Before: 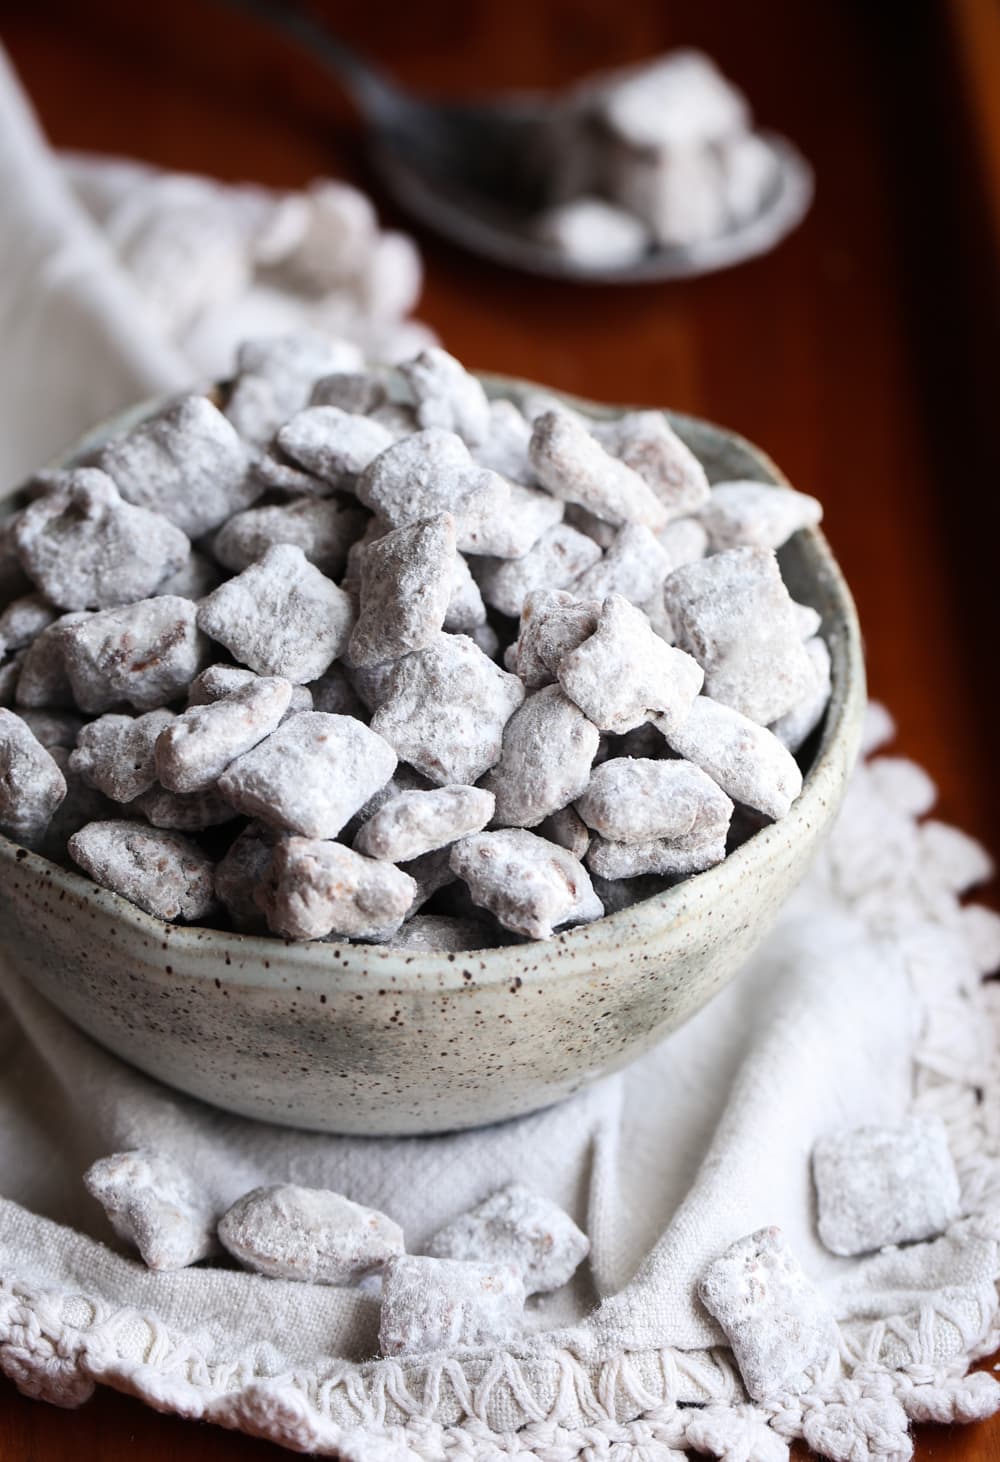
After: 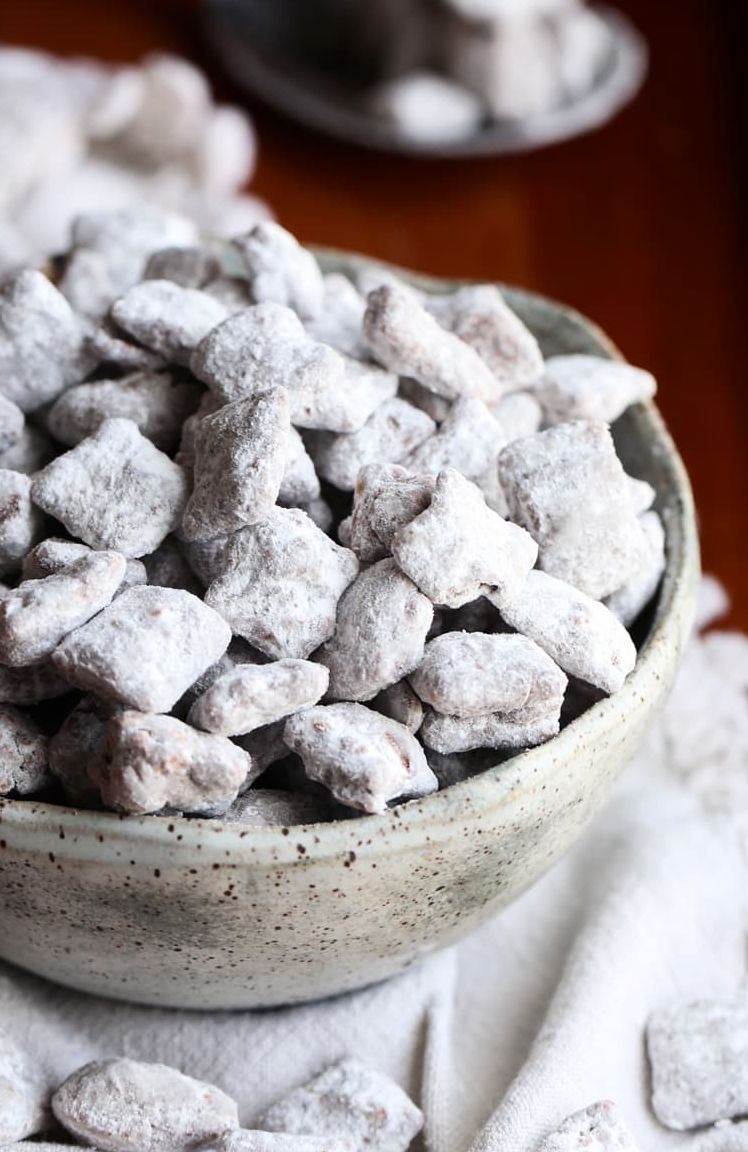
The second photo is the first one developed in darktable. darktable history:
contrast brightness saturation: contrast 0.083, saturation 0.018
crop: left 16.692%, top 8.674%, right 8.434%, bottom 12.475%
